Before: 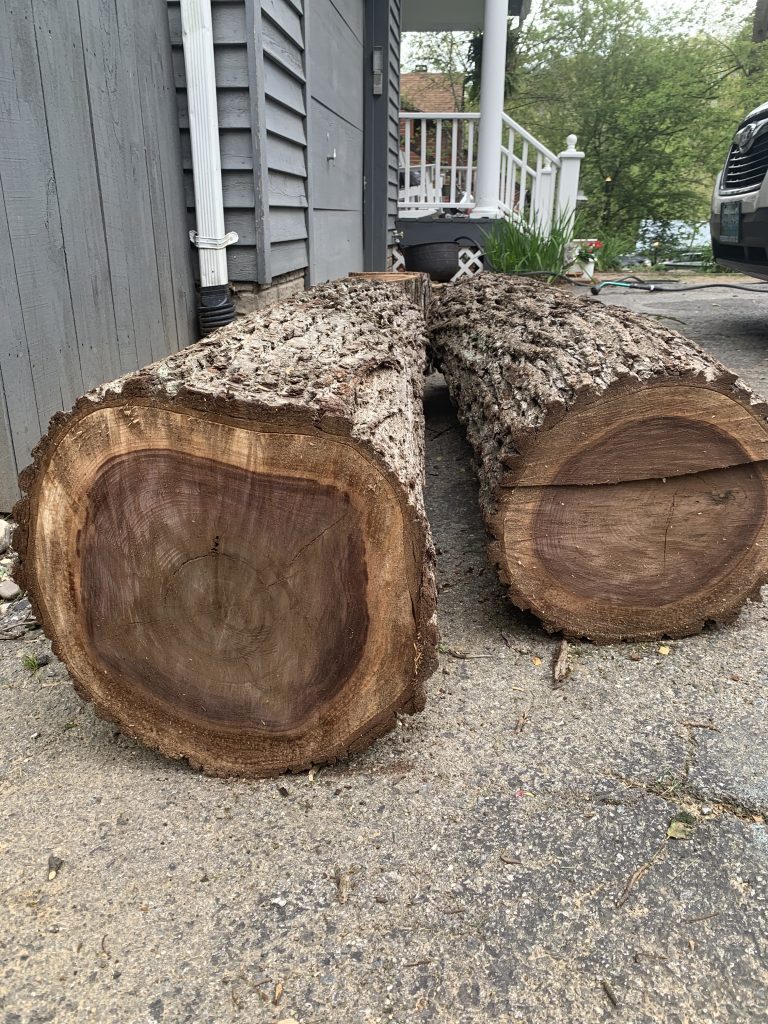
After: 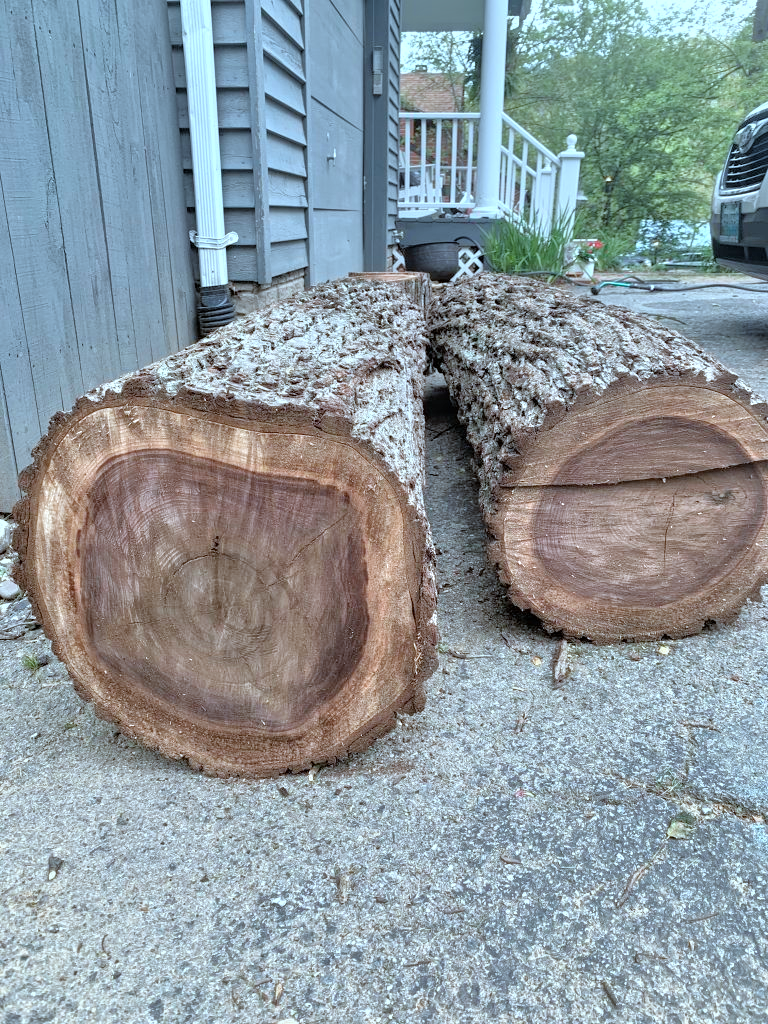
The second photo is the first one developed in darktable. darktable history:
tone equalizer: -7 EV 0.15 EV, -6 EV 0.6 EV, -5 EV 1.15 EV, -4 EV 1.33 EV, -3 EV 1.15 EV, -2 EV 0.6 EV, -1 EV 0.15 EV, mask exposure compensation -0.5 EV
color correction: highlights a* -9.35, highlights b* -23.15
local contrast: highlights 100%, shadows 100%, detail 120%, midtone range 0.2
